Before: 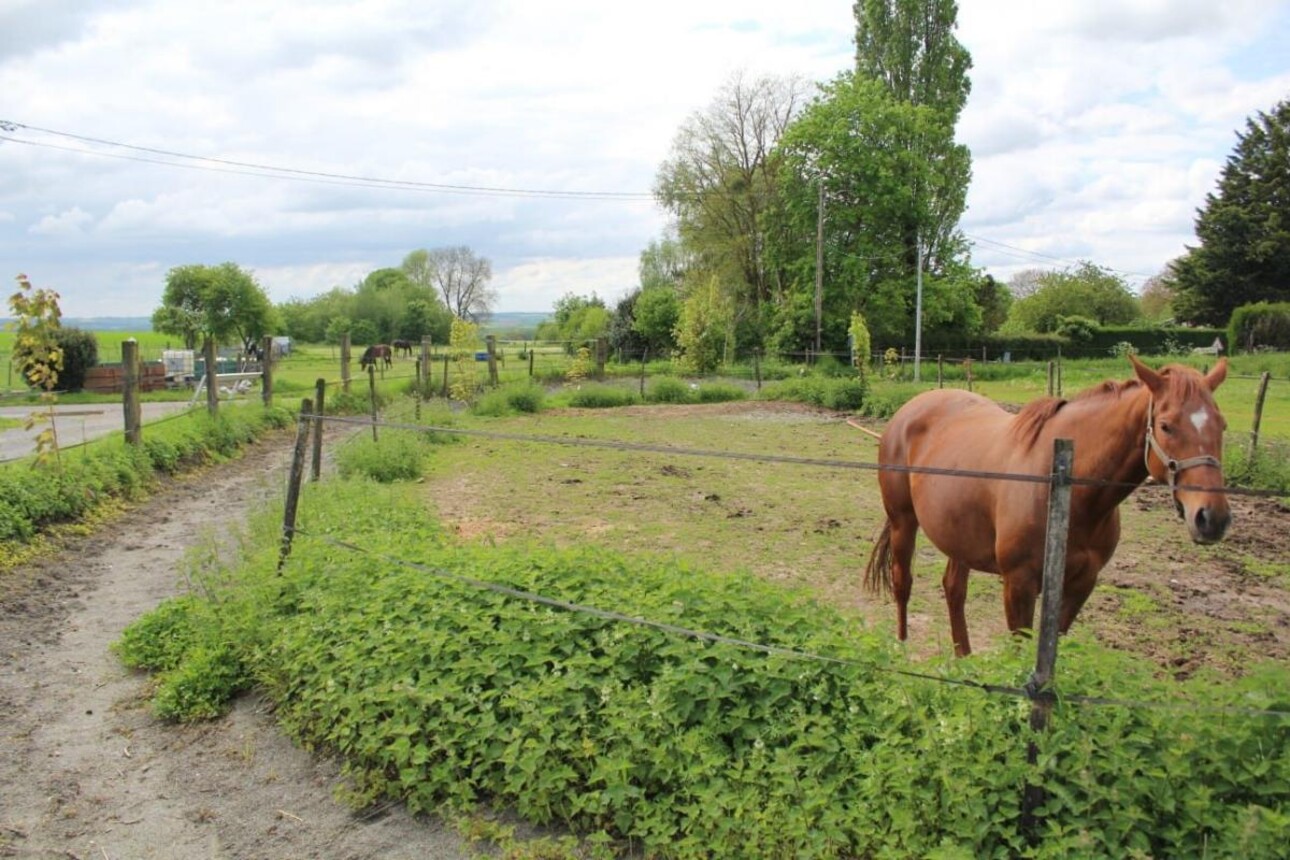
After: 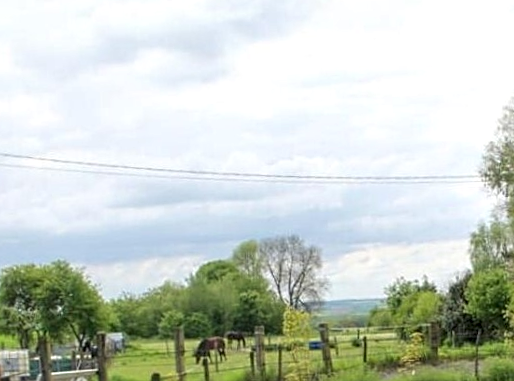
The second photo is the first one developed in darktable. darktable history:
sharpen: on, module defaults
local contrast: highlights 35%, detail 135%
crop and rotate: left 10.817%, top 0.062%, right 47.194%, bottom 53.626%
rotate and perspective: rotation -2.12°, lens shift (vertical) 0.009, lens shift (horizontal) -0.008, automatic cropping original format, crop left 0.036, crop right 0.964, crop top 0.05, crop bottom 0.959
